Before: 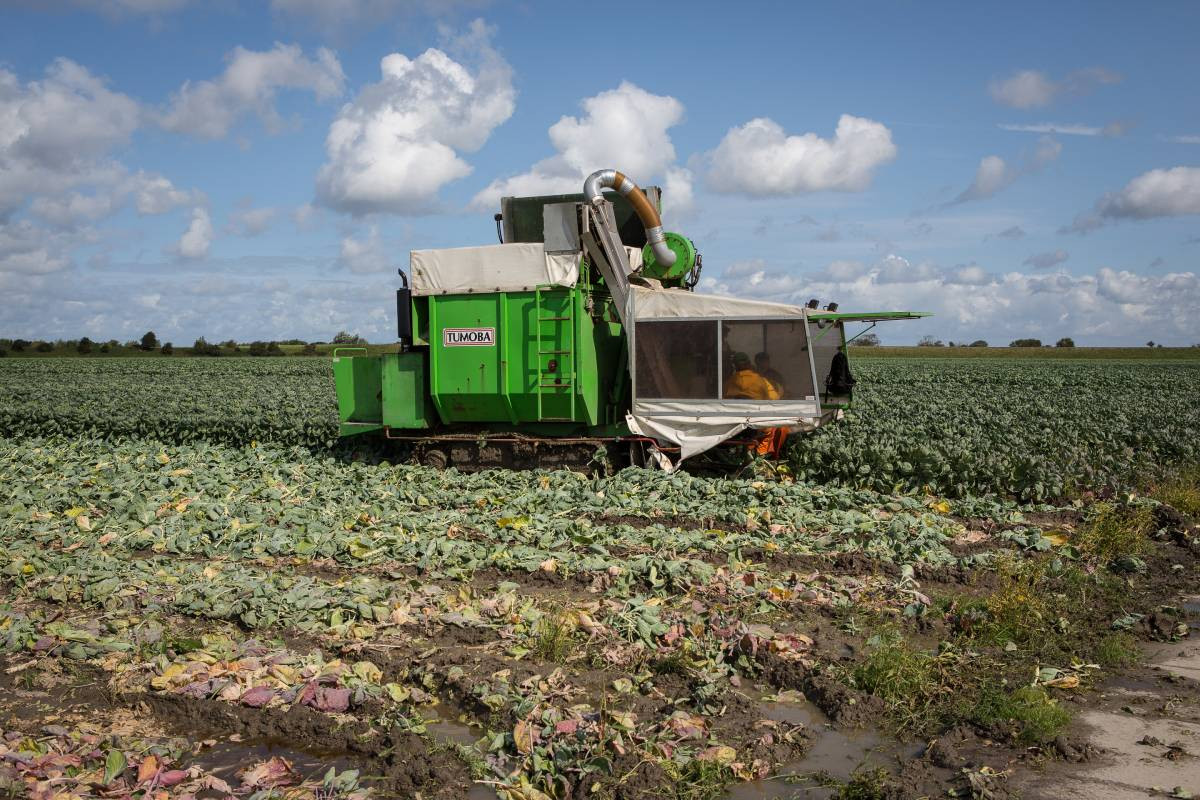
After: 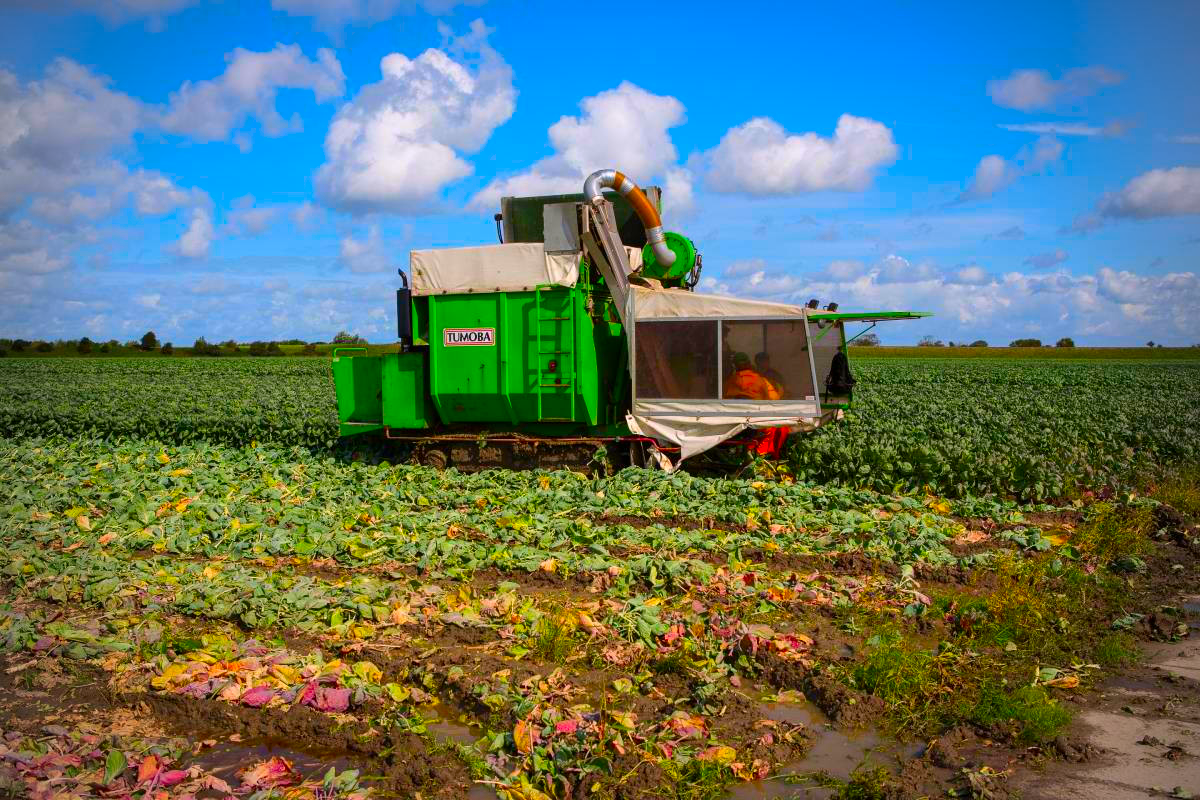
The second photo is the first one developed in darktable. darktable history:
color correction: highlights a* 1.59, highlights b* -1.7, saturation 2.48
vignetting: on, module defaults
